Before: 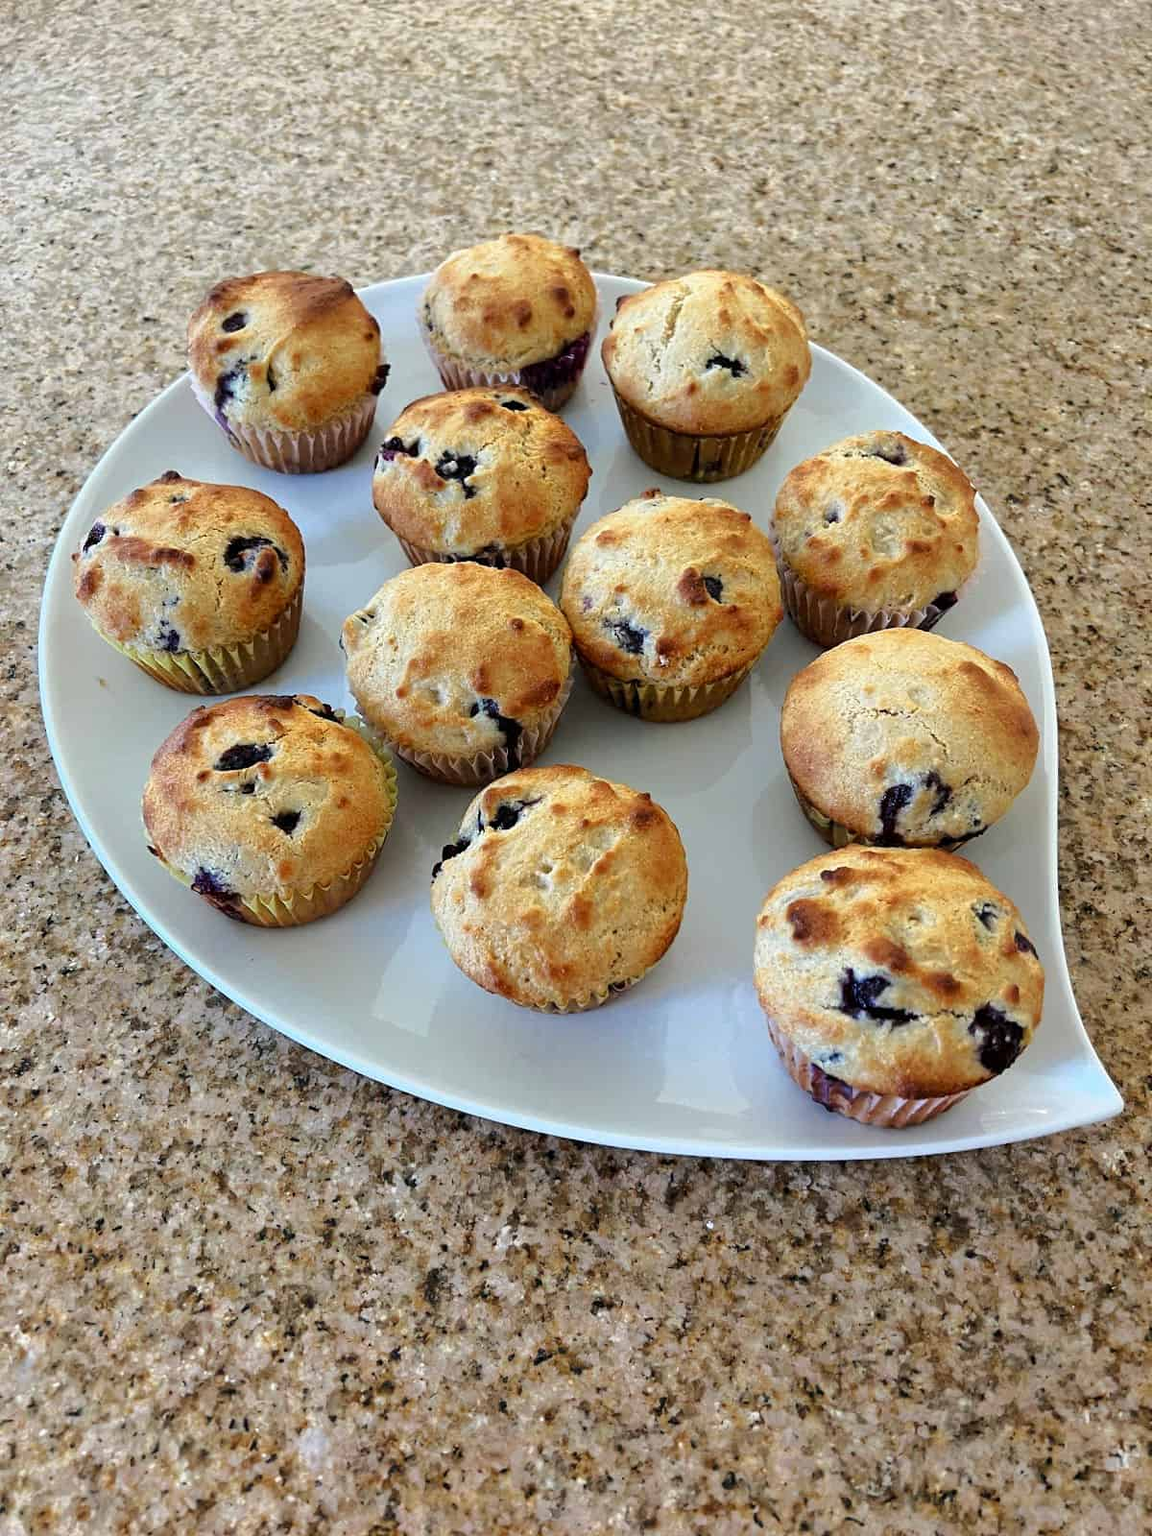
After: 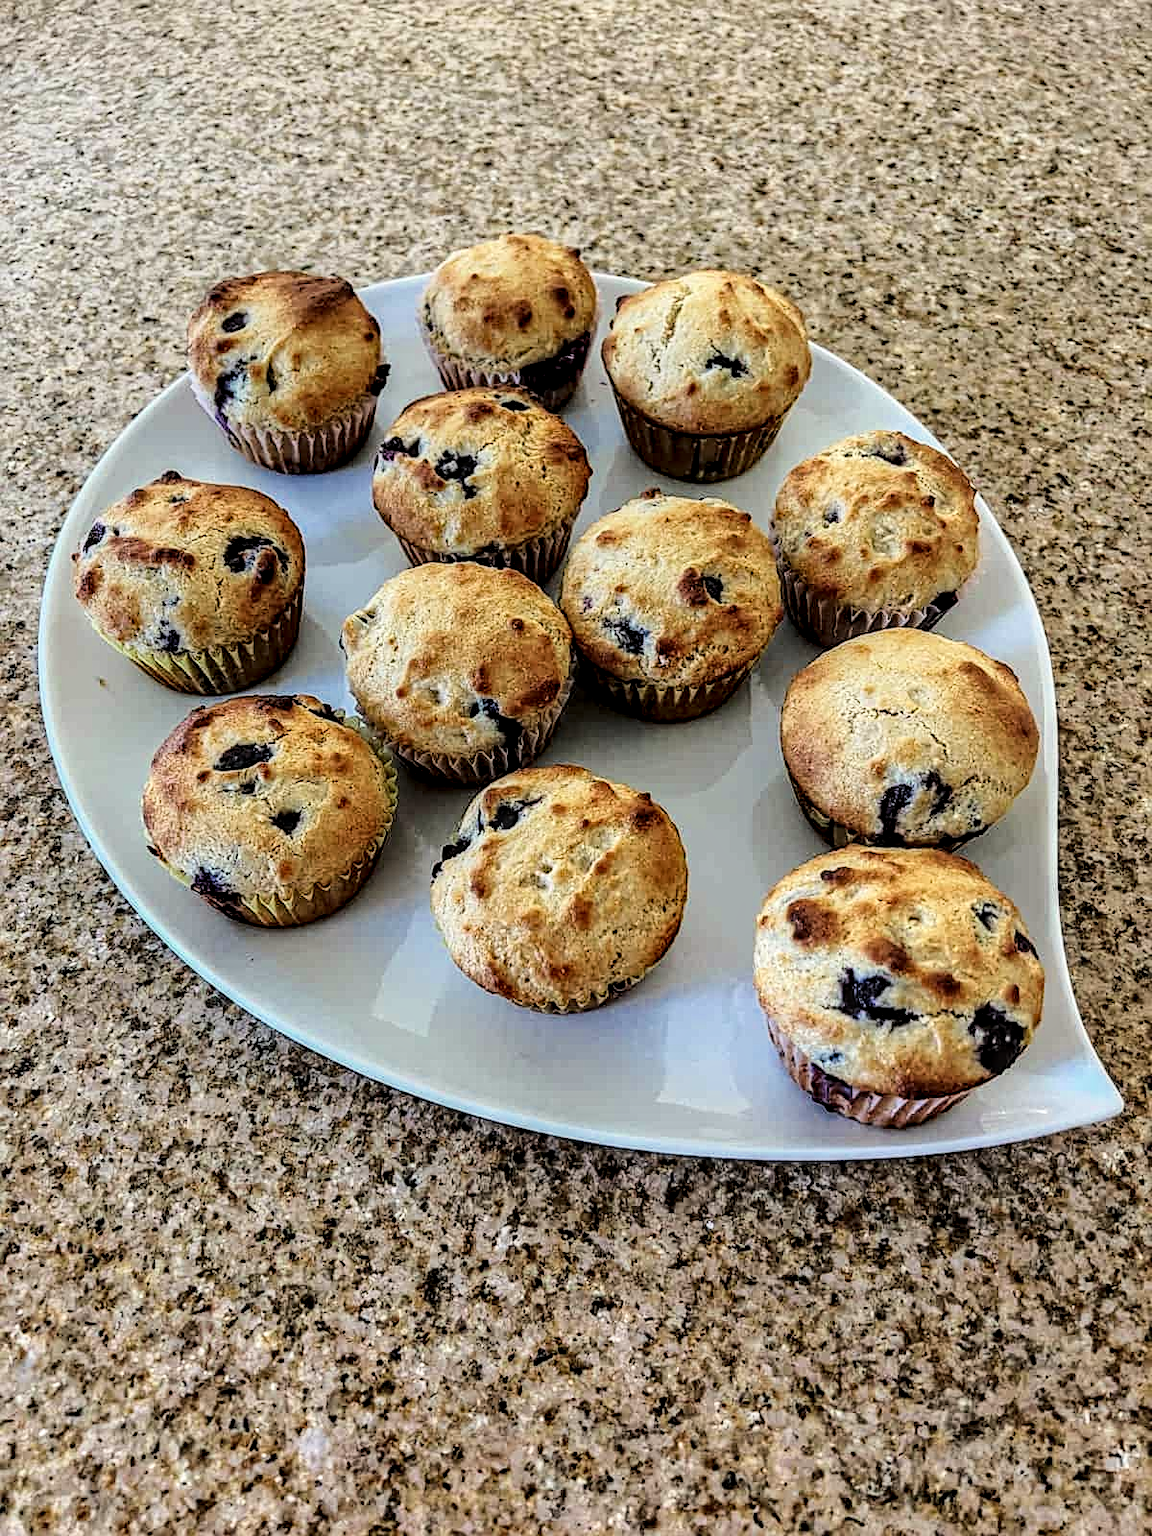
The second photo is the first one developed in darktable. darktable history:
local contrast: highlights 7%, shadows 39%, detail 184%, midtone range 0.469
haze removal: adaptive false
filmic rgb: black relative exposure -16 EV, white relative exposure 6.18 EV, hardness 5.22, color science v6 (2022)
exposure: black level correction -0.015, exposure -0.13 EV, compensate highlight preservation false
tone equalizer: -8 EV -0.418 EV, -7 EV -0.36 EV, -6 EV -0.305 EV, -5 EV -0.226 EV, -3 EV 0.241 EV, -2 EV 0.357 EV, -1 EV 0.408 EV, +0 EV 0.43 EV, edges refinement/feathering 500, mask exposure compensation -1.57 EV, preserve details no
sharpen: radius 1.975
